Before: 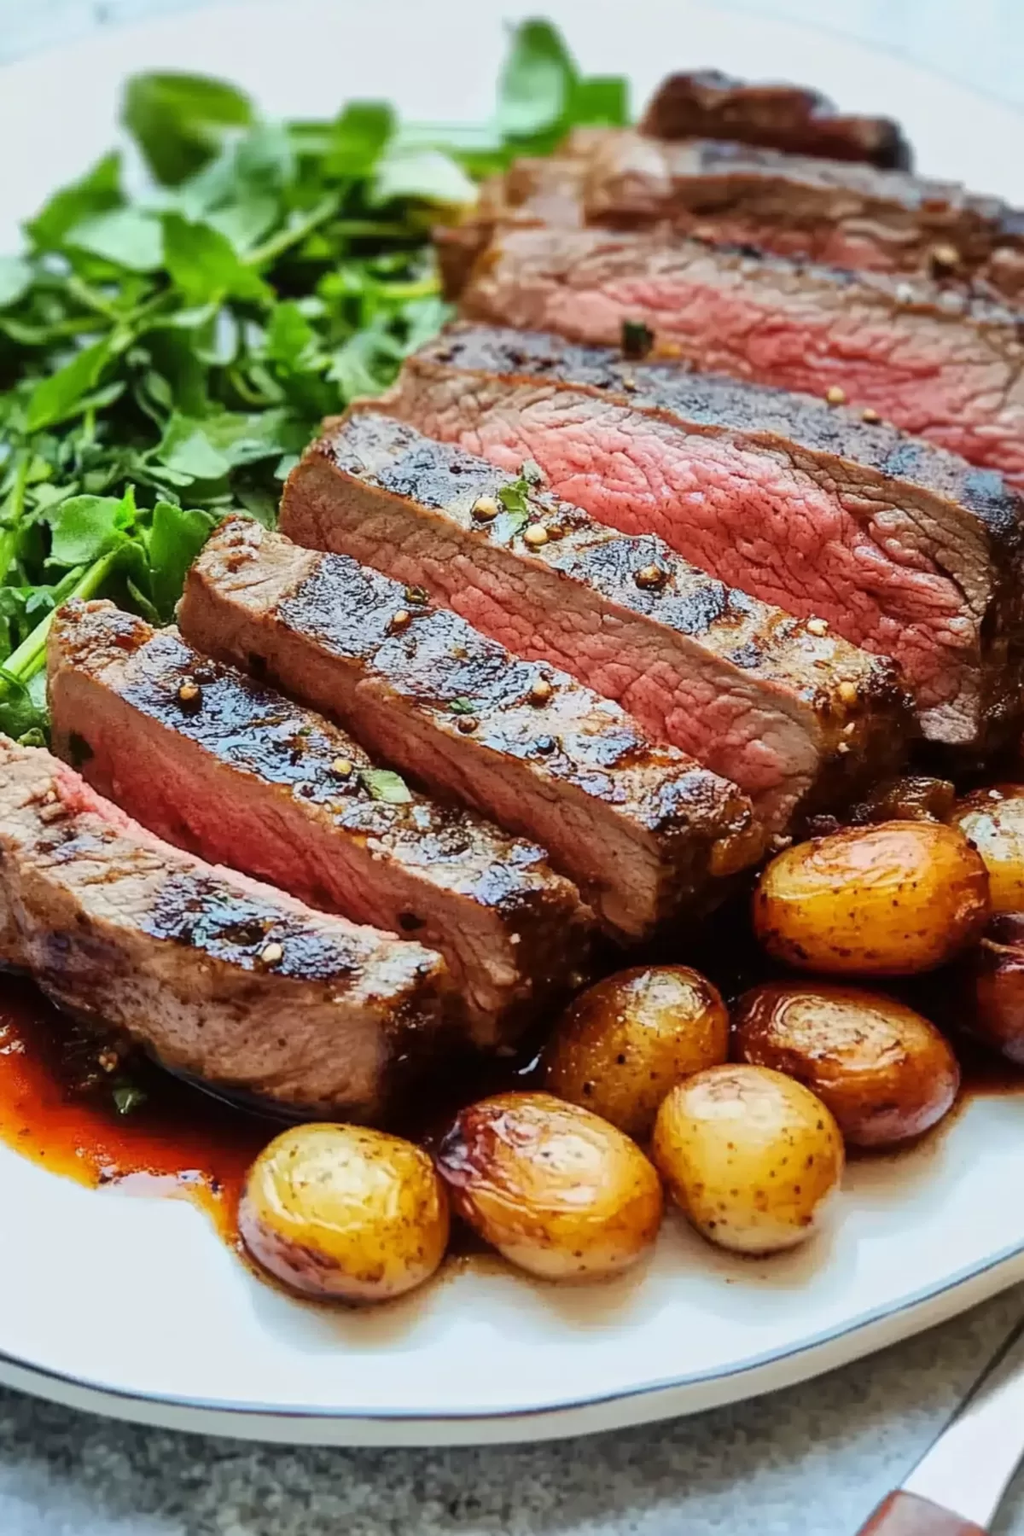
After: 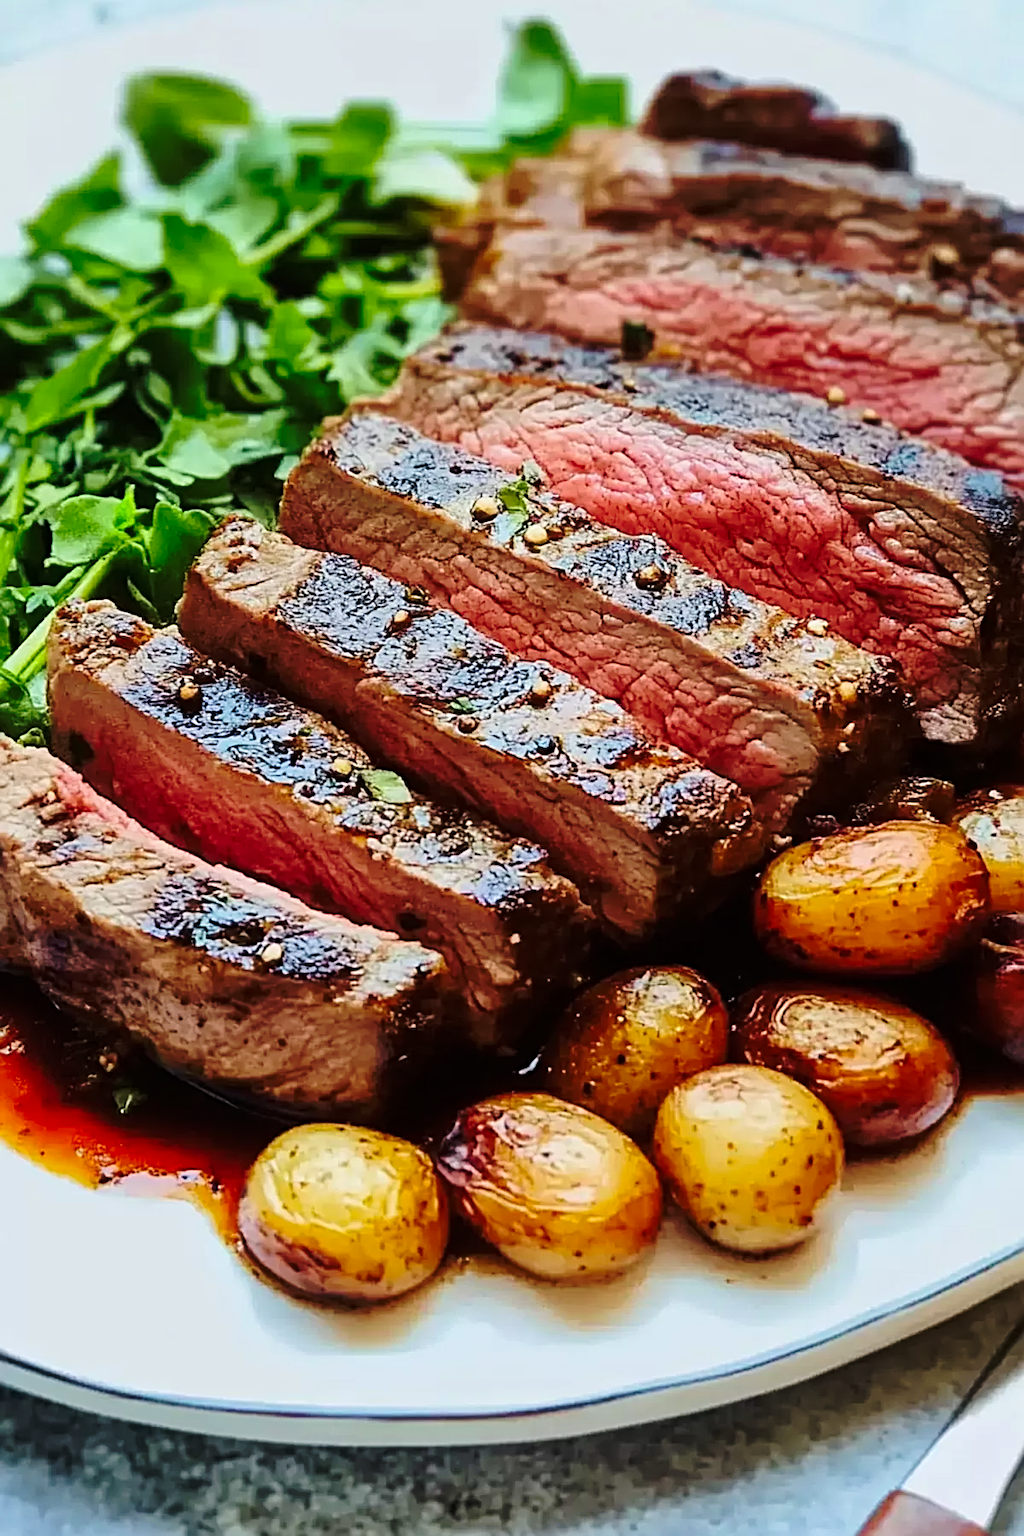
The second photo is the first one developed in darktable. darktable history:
base curve: curves: ch0 [(0, 0) (0.073, 0.04) (0.157, 0.139) (0.492, 0.492) (0.758, 0.758) (1, 1)], preserve colors none
velvia: on, module defaults
sharpen: radius 3.106
